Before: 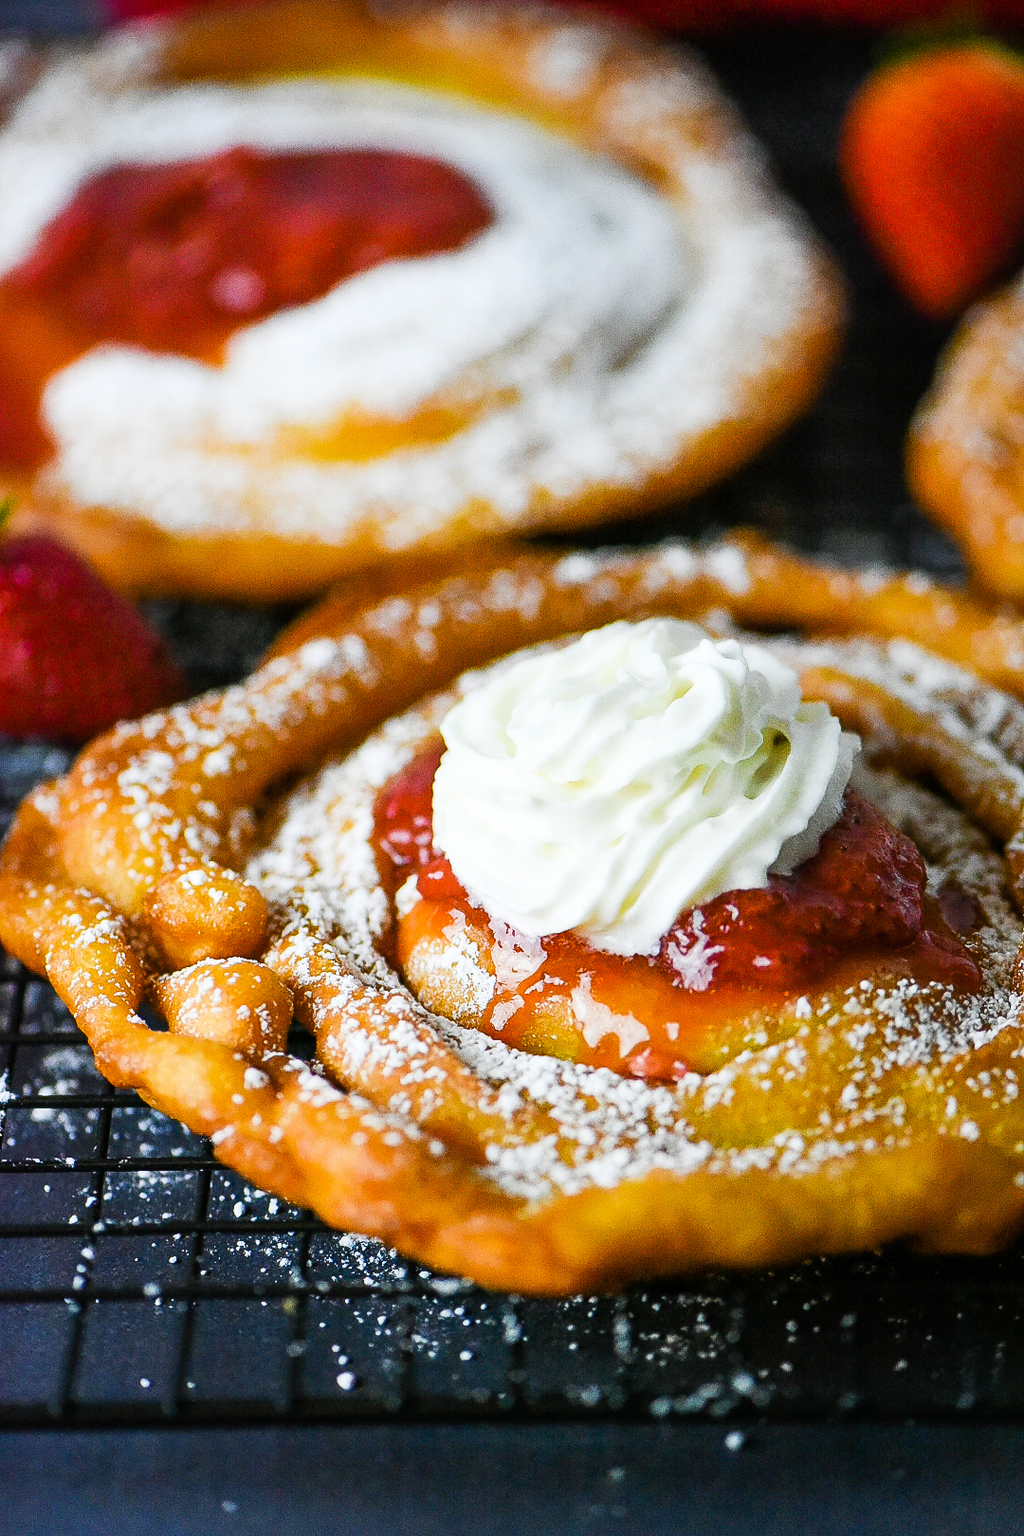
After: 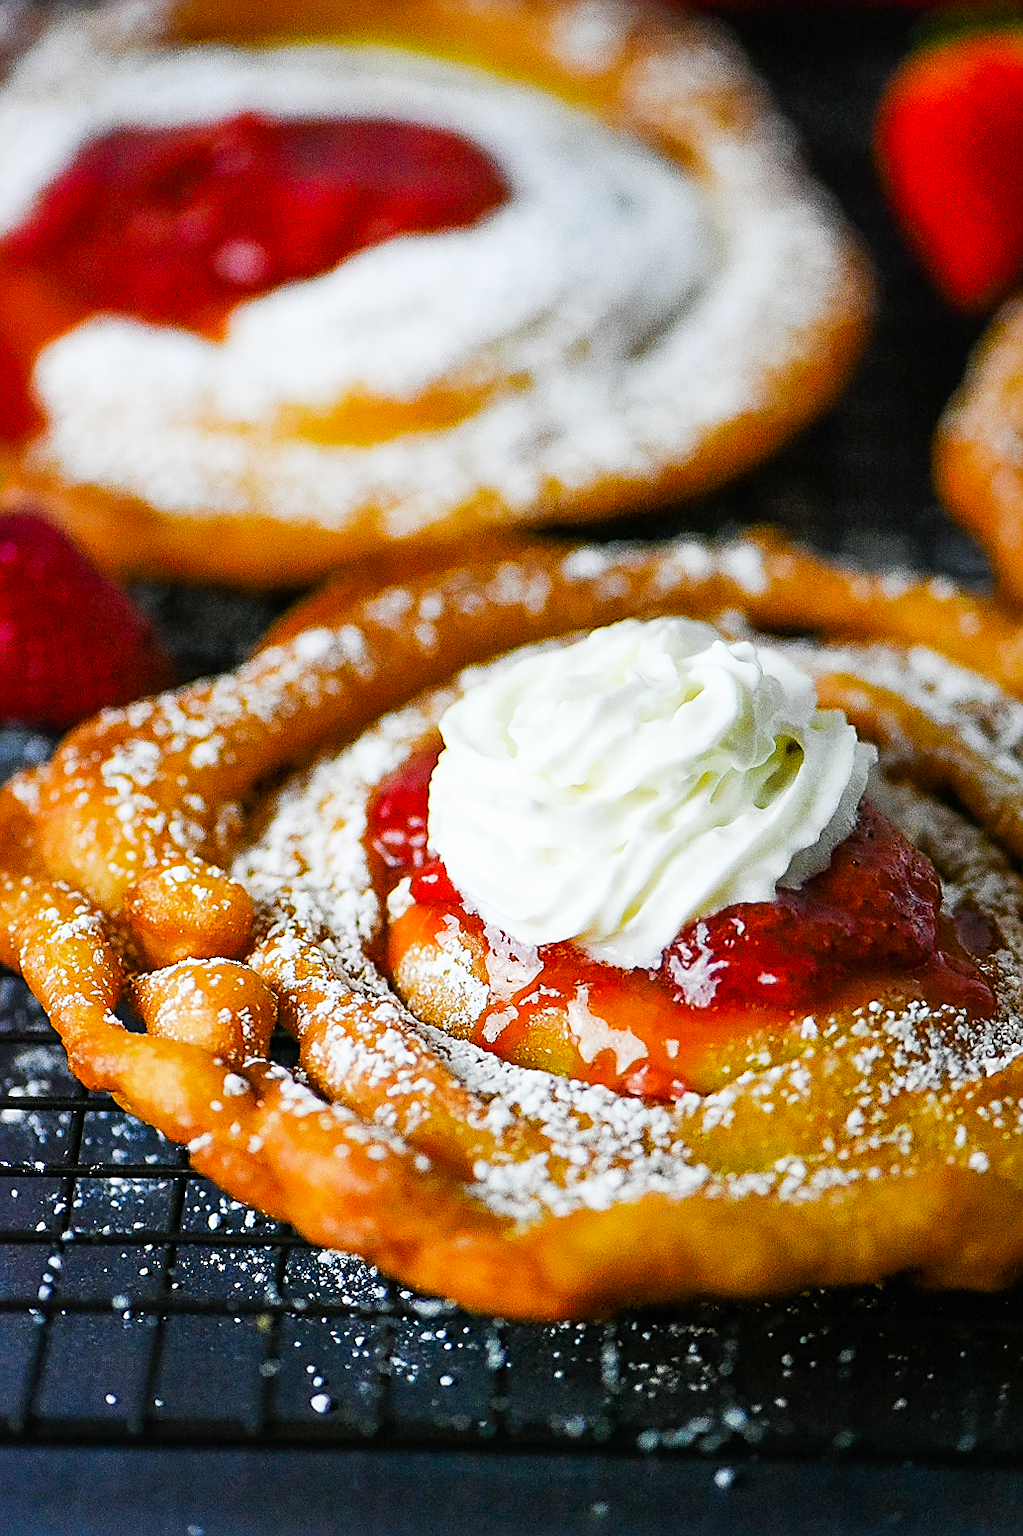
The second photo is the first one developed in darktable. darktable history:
crop and rotate: angle -1.69°
vibrance: vibrance 78%
sharpen: on, module defaults
